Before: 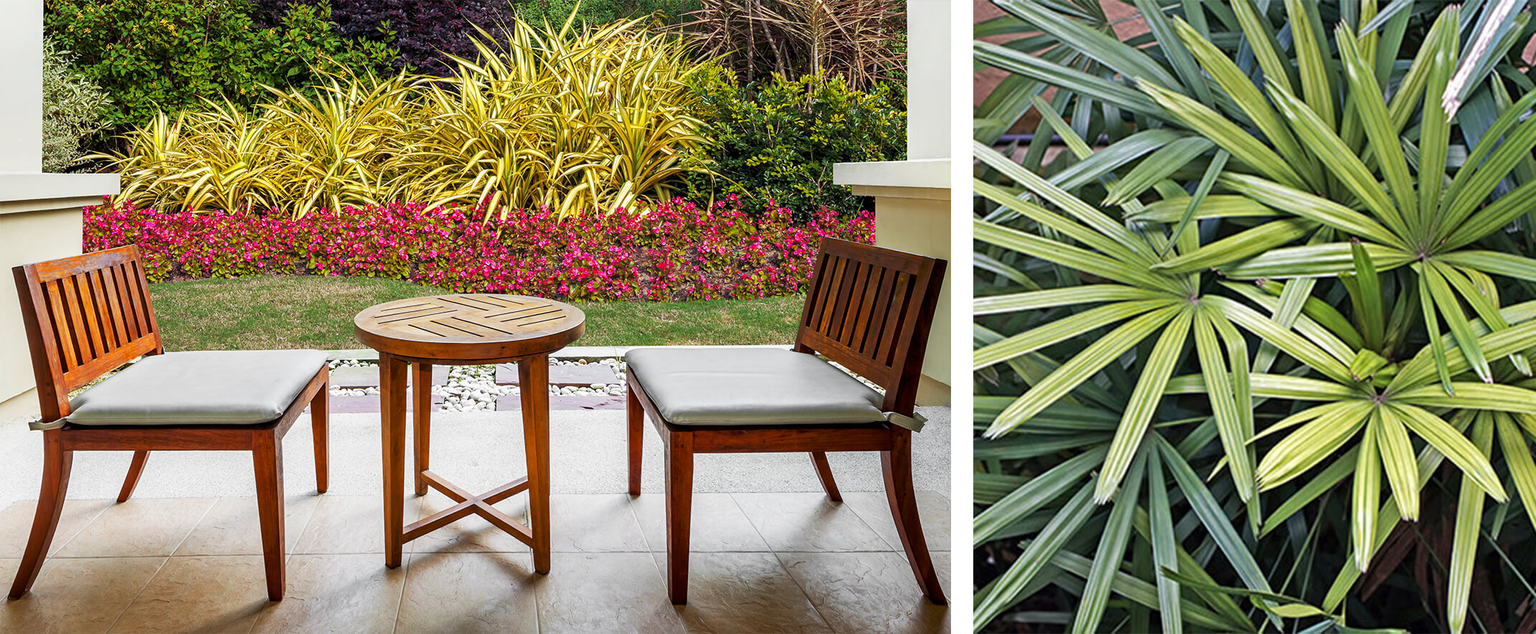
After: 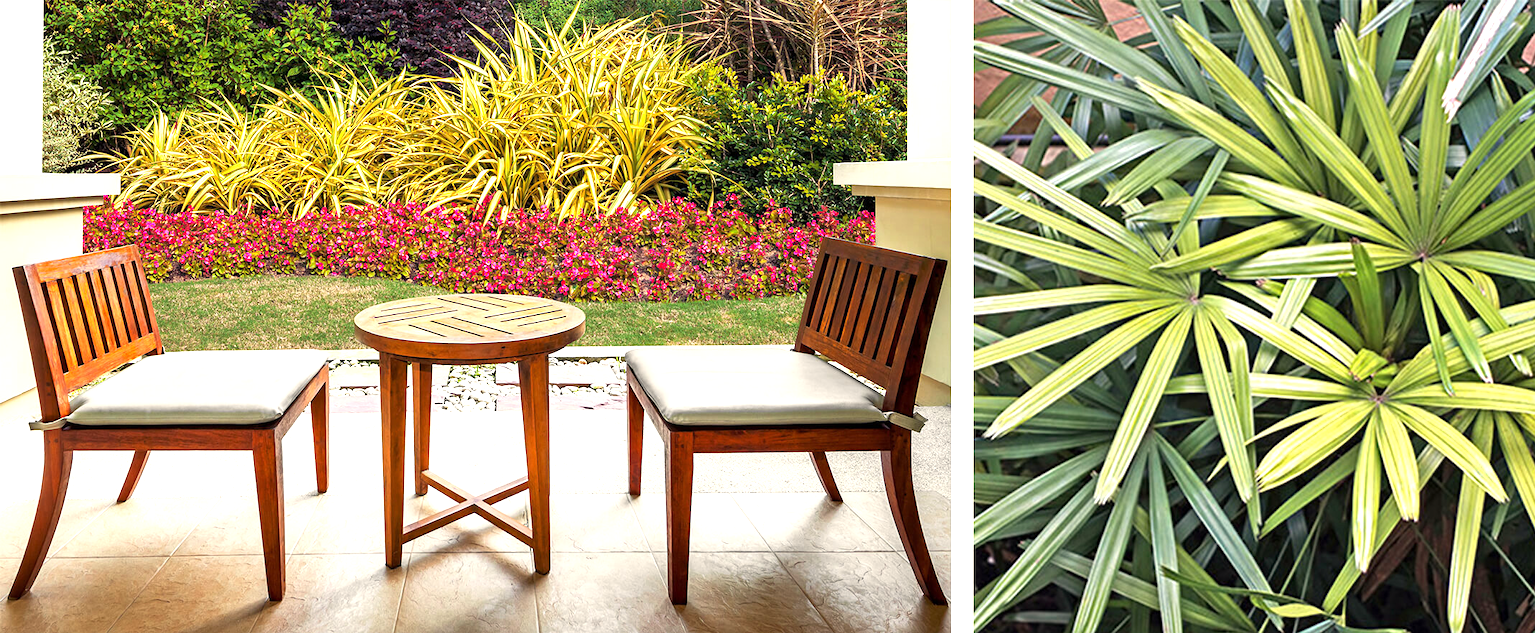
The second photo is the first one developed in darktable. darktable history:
white balance: red 1.045, blue 0.932
exposure: exposure 0.74 EV, compensate highlight preservation false
